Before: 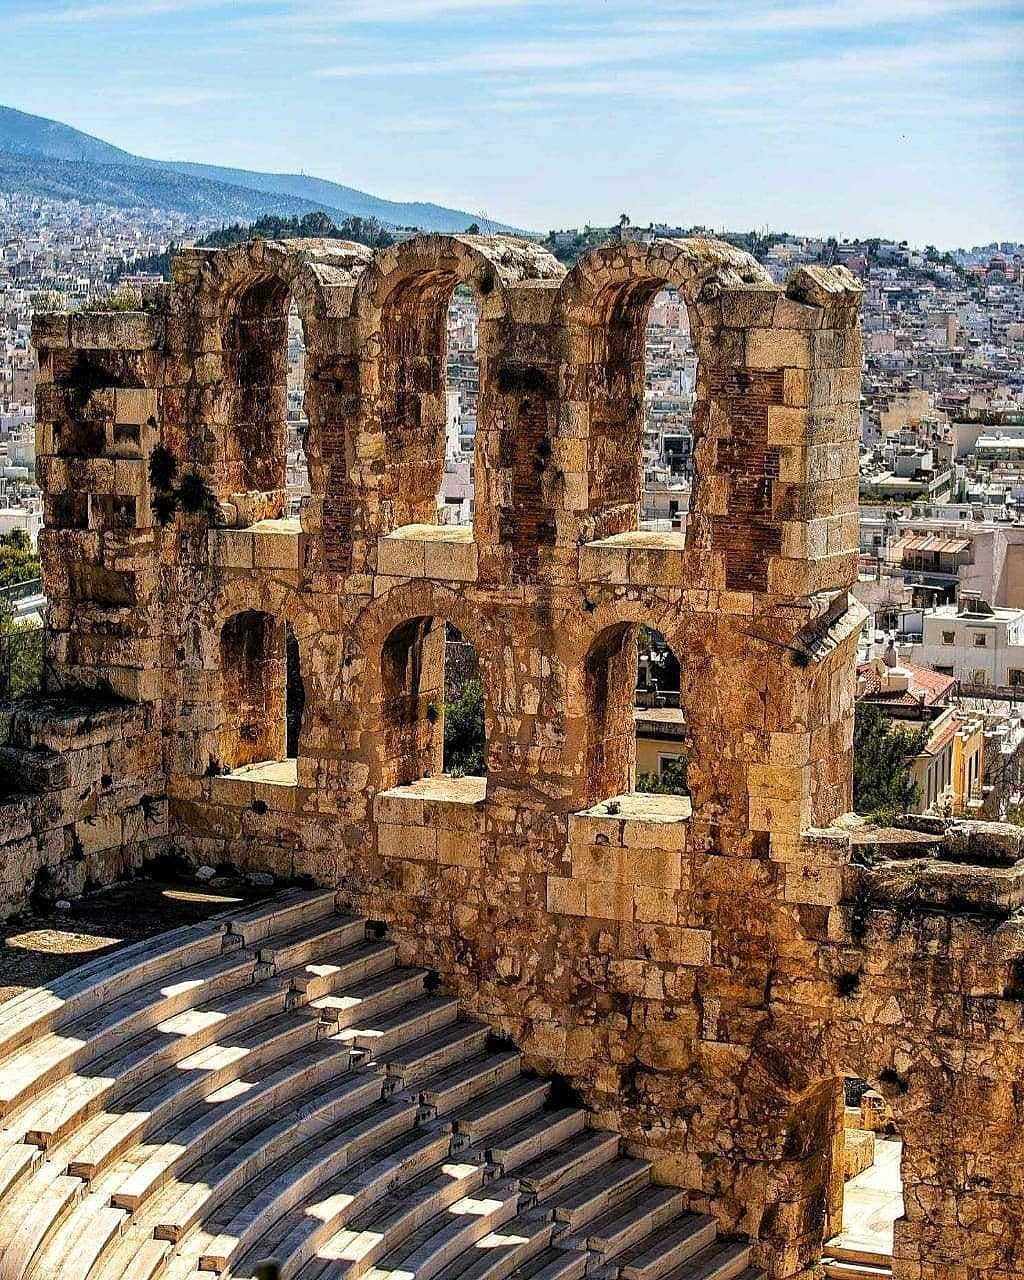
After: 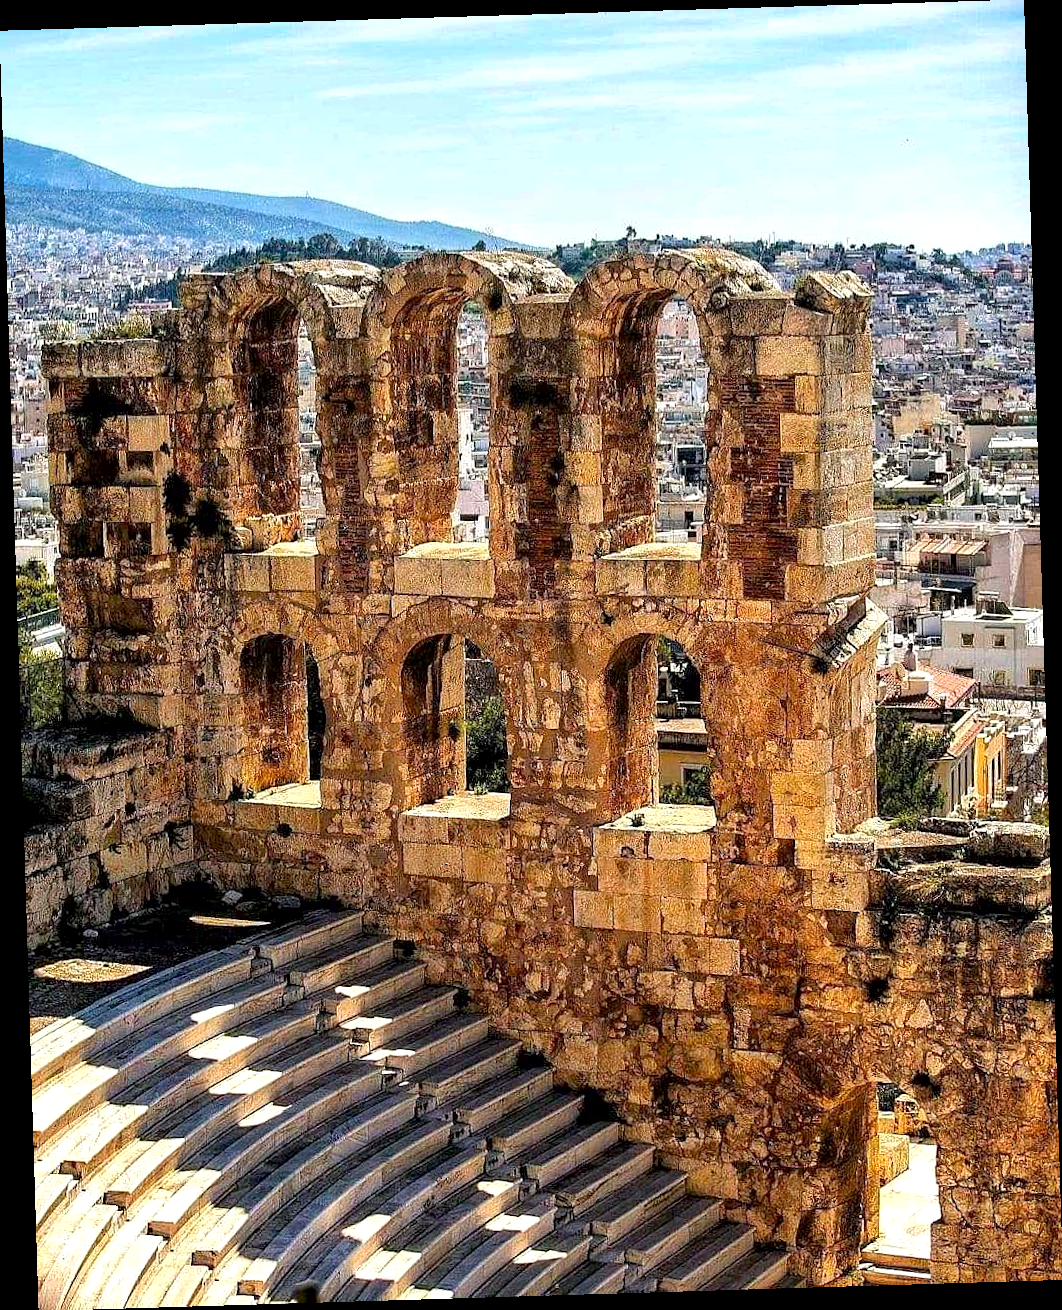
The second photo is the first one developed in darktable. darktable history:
contrast brightness saturation: saturation 0.1
exposure: black level correction 0.003, exposure 0.383 EV, compensate highlight preservation false
rotate and perspective: rotation -1.75°, automatic cropping off
